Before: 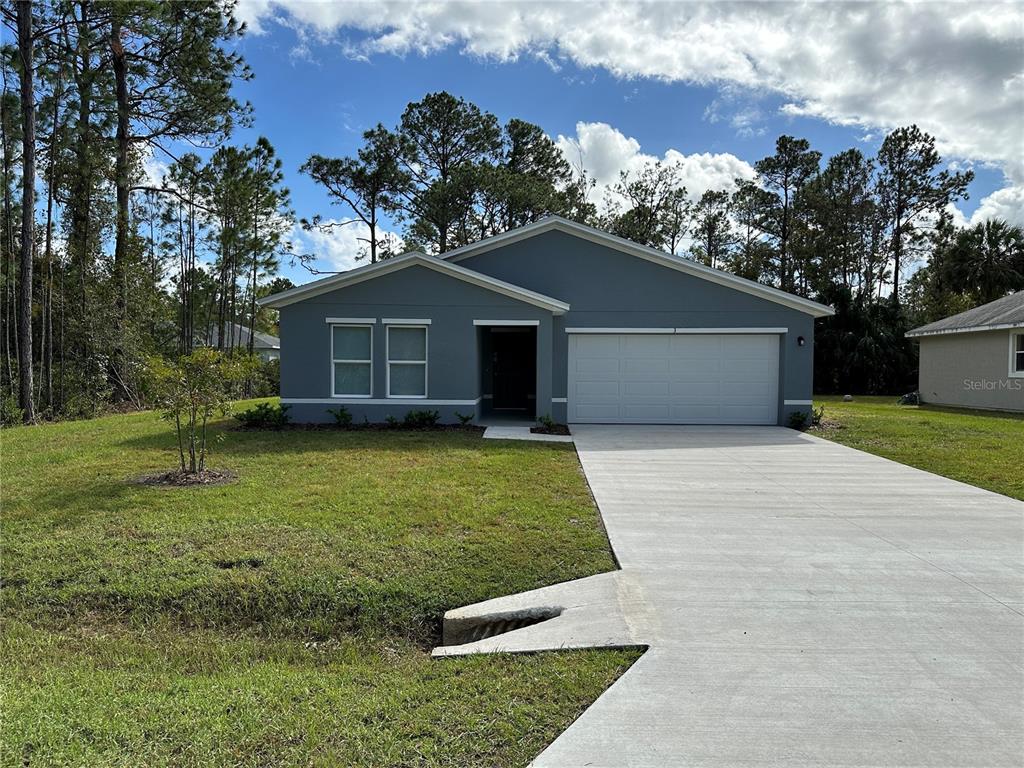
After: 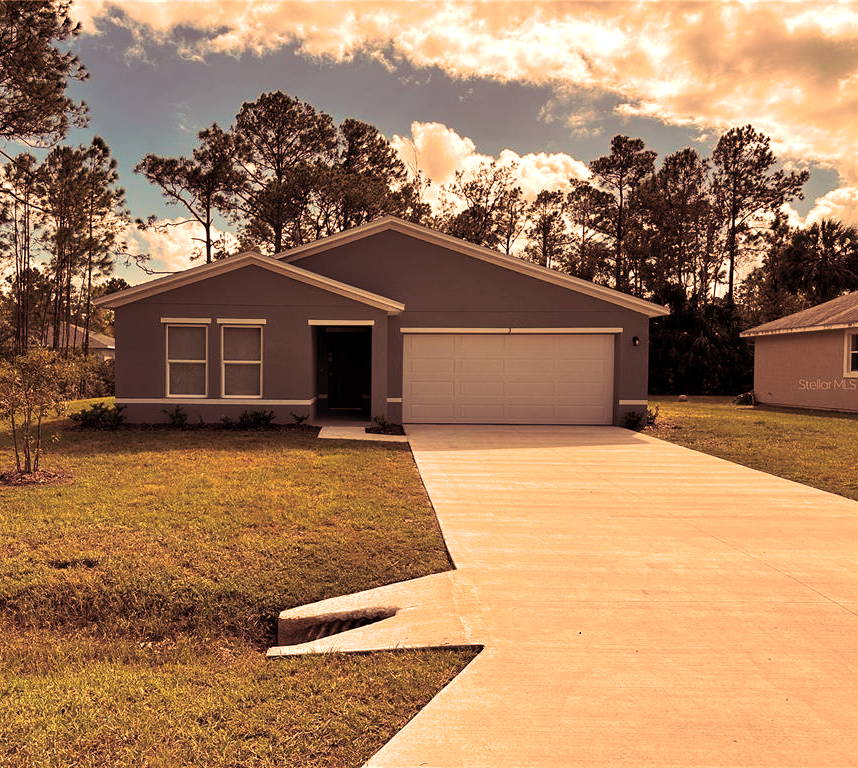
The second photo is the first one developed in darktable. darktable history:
split-toning: highlights › hue 298.8°, highlights › saturation 0.73, compress 41.76%
crop: left 16.145%
white balance: red 1.467, blue 0.684
